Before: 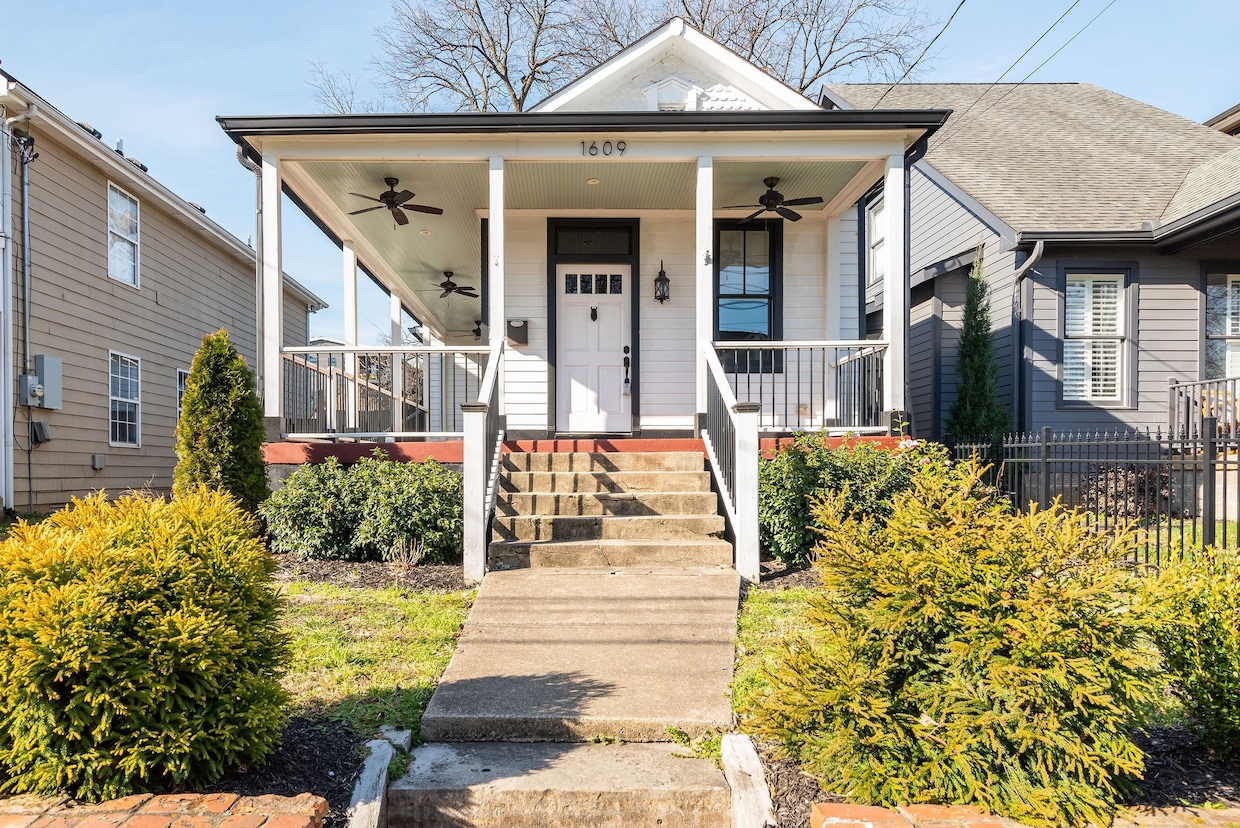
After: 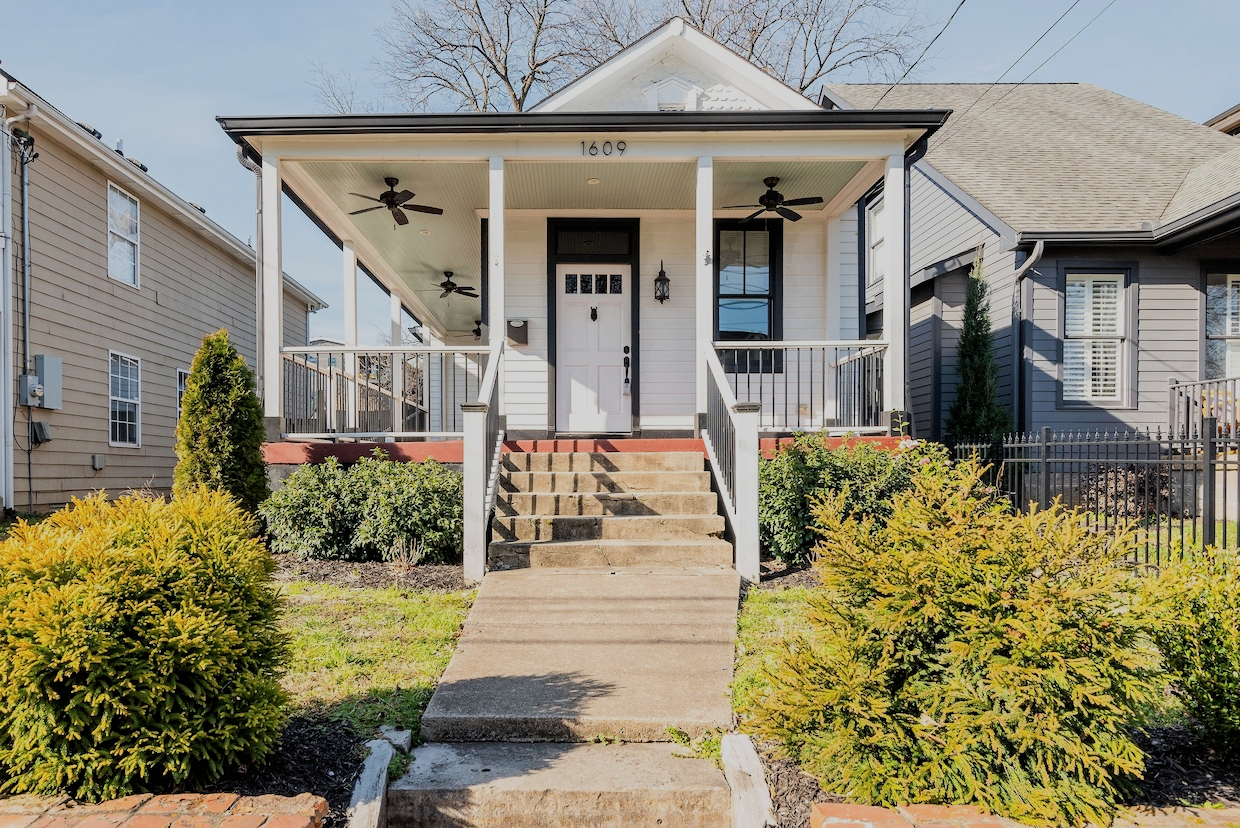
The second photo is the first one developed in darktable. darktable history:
exposure: compensate highlight preservation false
filmic rgb: black relative exposure -7.65 EV, white relative exposure 4.56 EV, hardness 3.61
